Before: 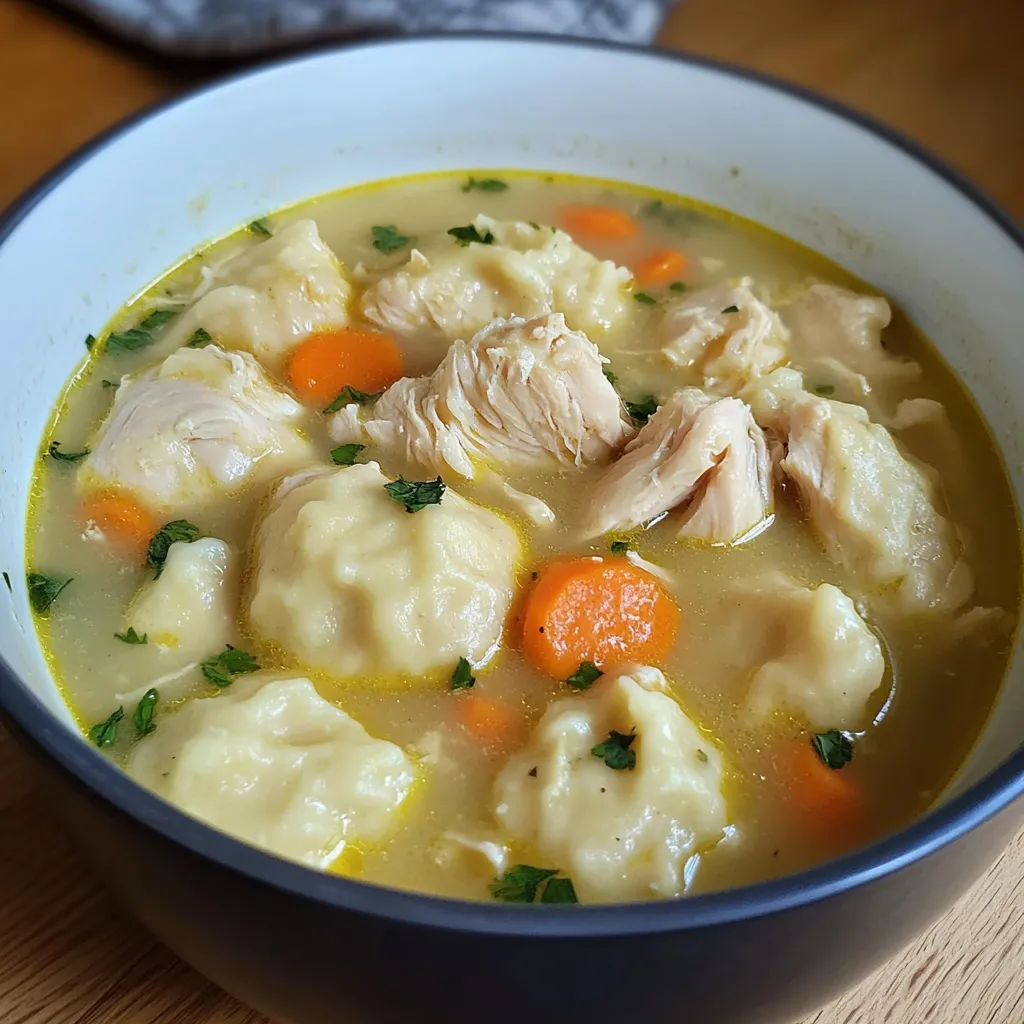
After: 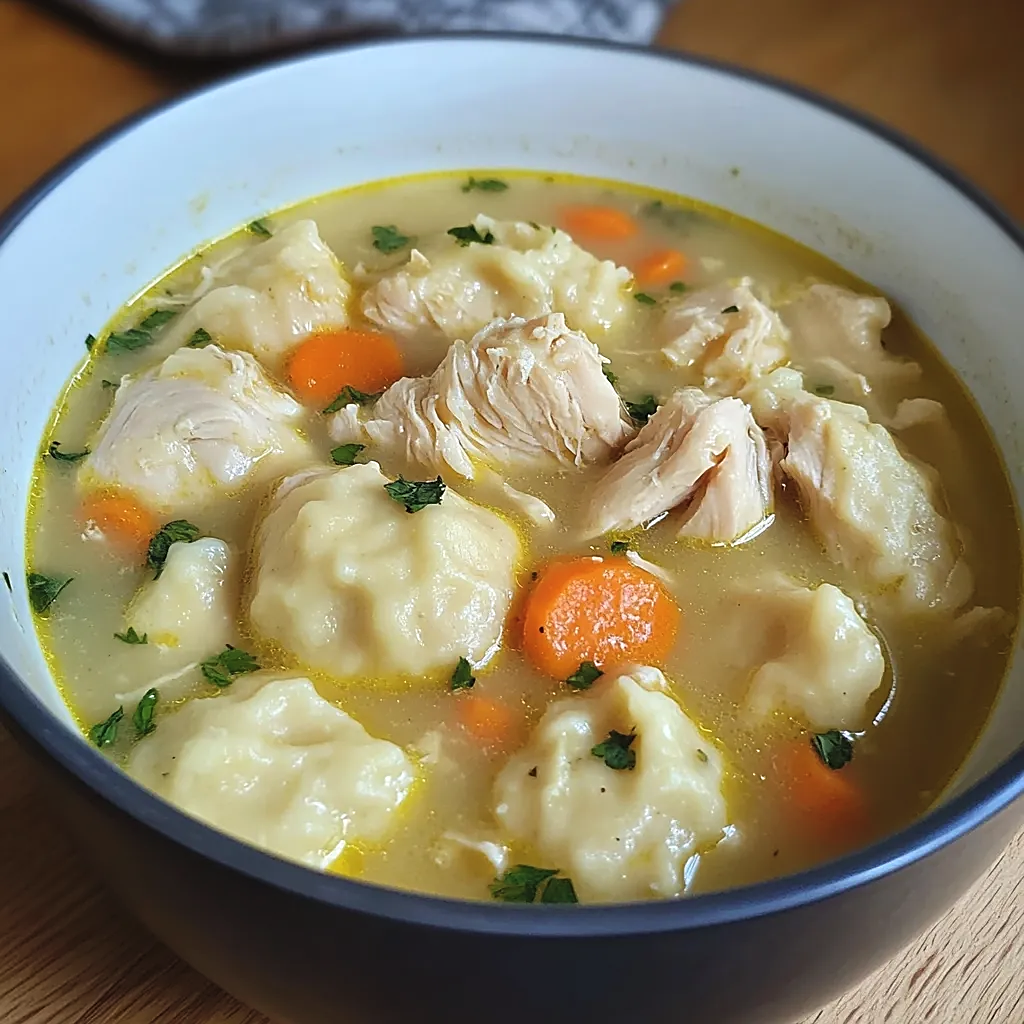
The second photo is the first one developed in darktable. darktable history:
sharpen: on, module defaults
exposure: black level correction -0.004, exposure 0.052 EV, compensate exposure bias true, compensate highlight preservation false
